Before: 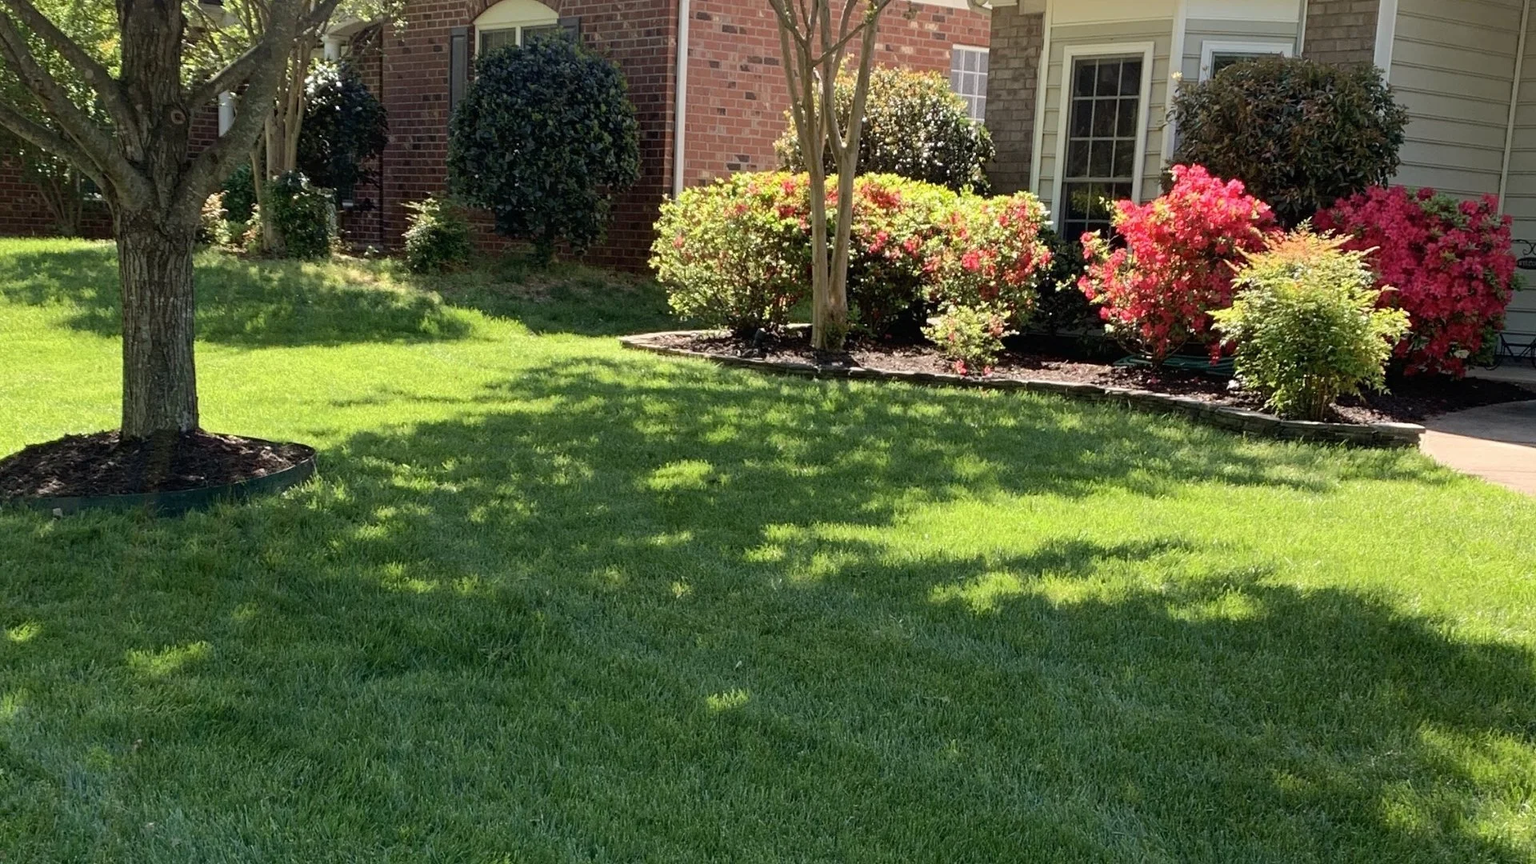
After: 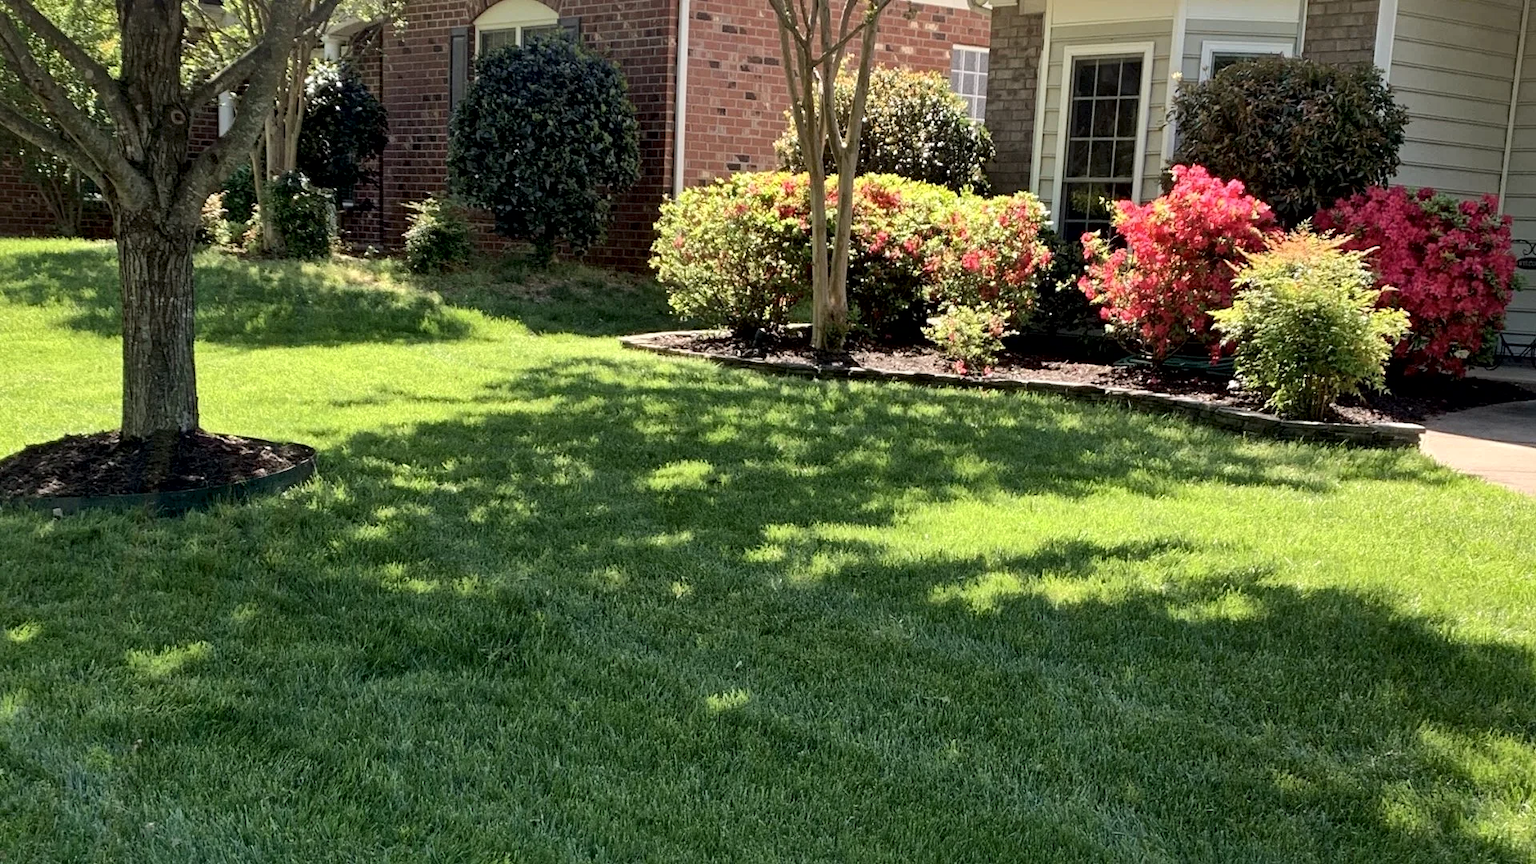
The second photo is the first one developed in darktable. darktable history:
local contrast: mode bilateral grid, contrast 26, coarseness 61, detail 152%, midtone range 0.2
